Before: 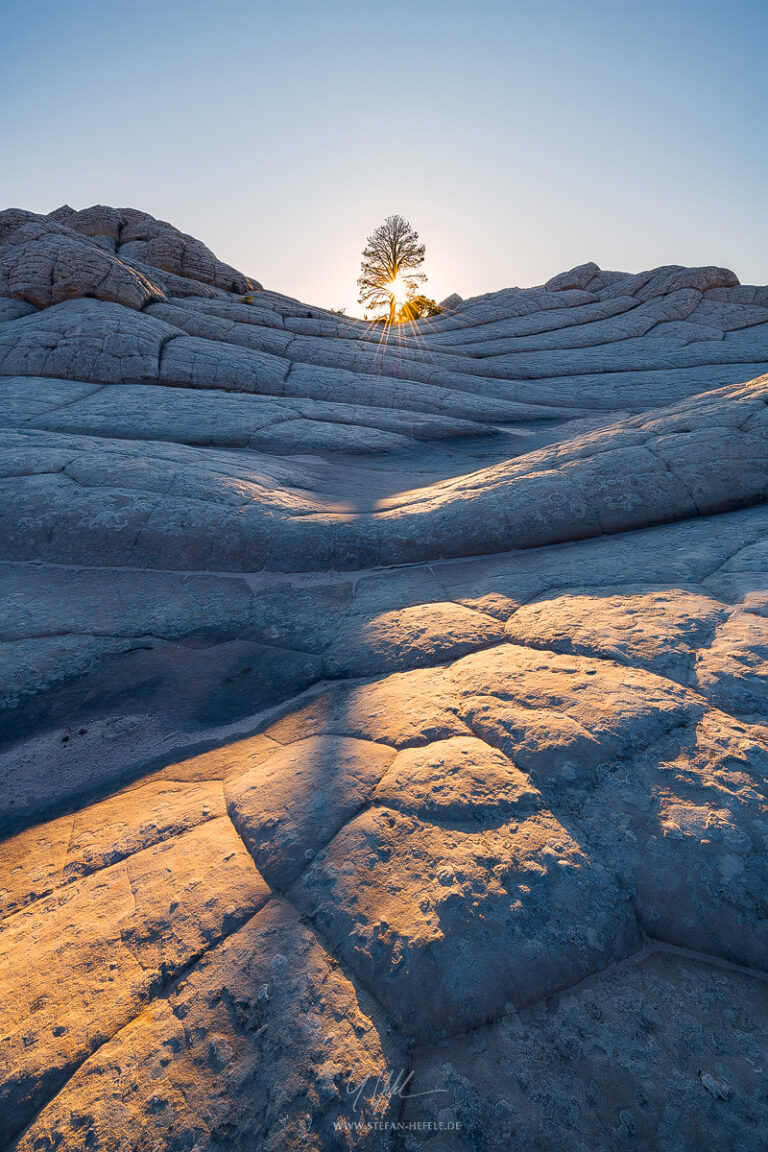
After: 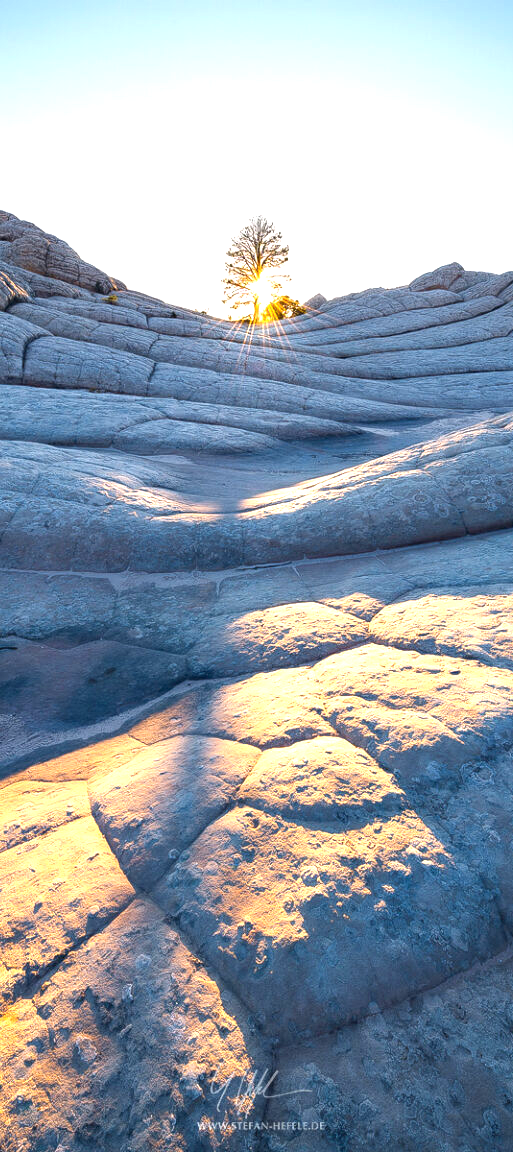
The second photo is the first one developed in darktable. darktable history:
crop and rotate: left 17.732%, right 15.423%
exposure: exposure 1.15 EV, compensate highlight preservation false
